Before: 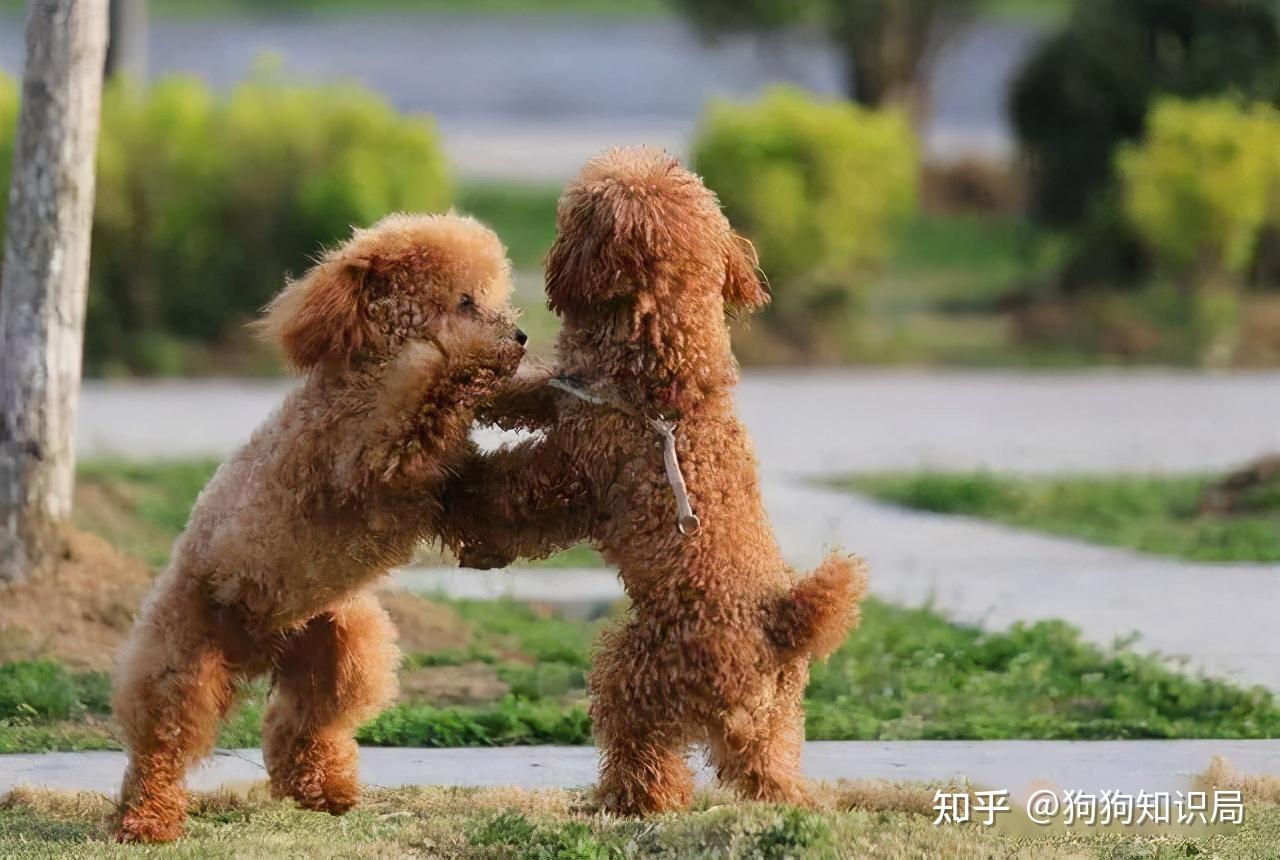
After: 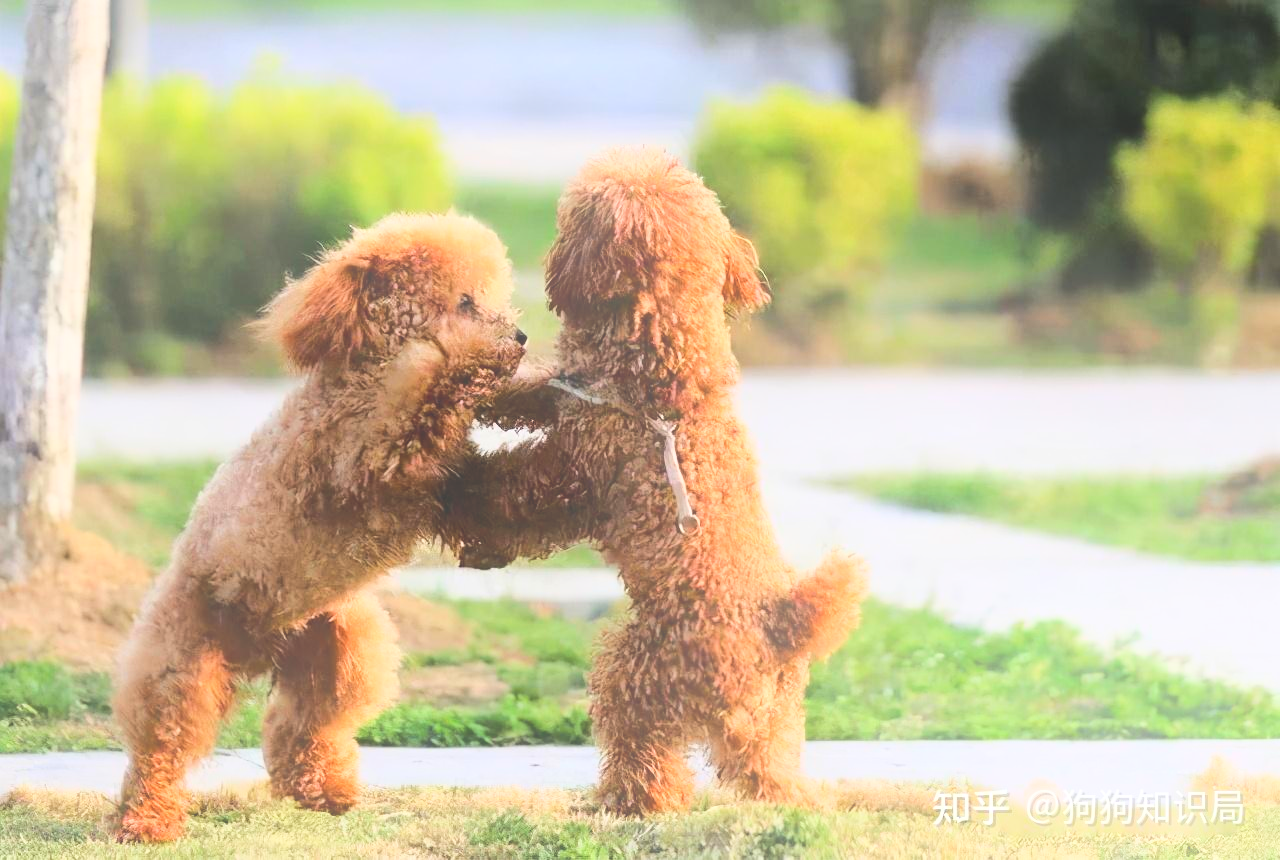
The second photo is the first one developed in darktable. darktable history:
bloom: size 40%
base curve: curves: ch0 [(0, 0) (0.028, 0.03) (0.121, 0.232) (0.46, 0.748) (0.859, 0.968) (1, 1)]
